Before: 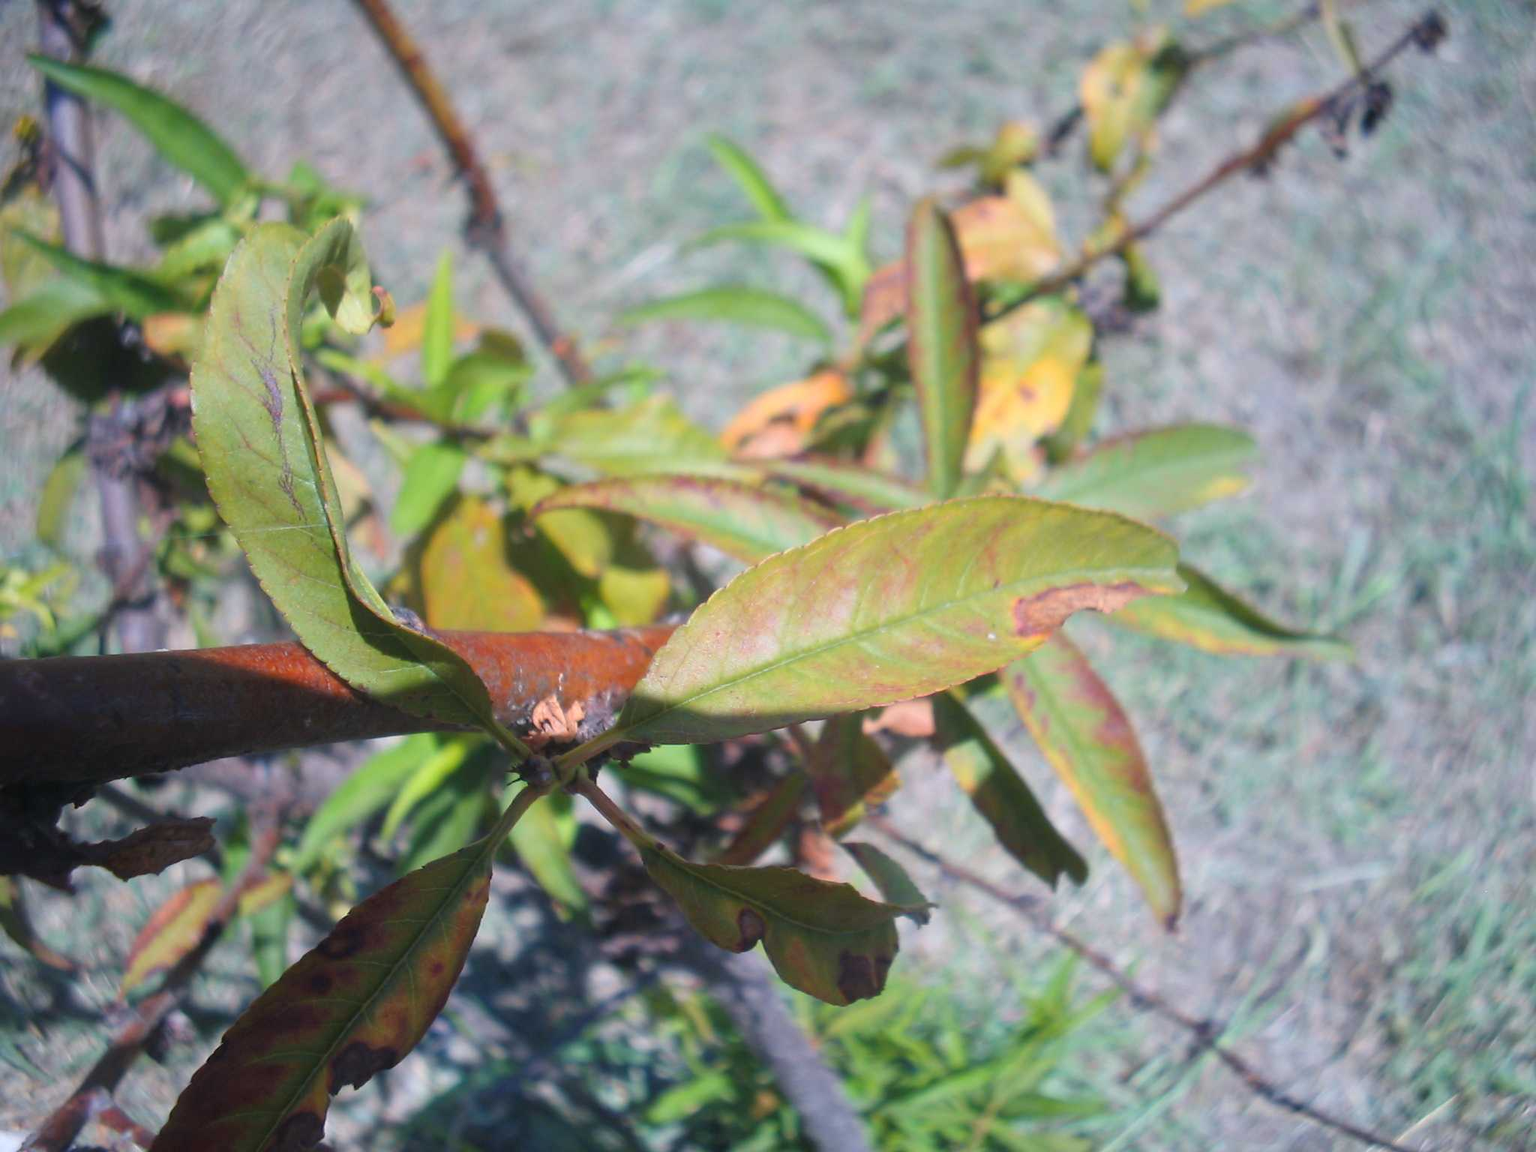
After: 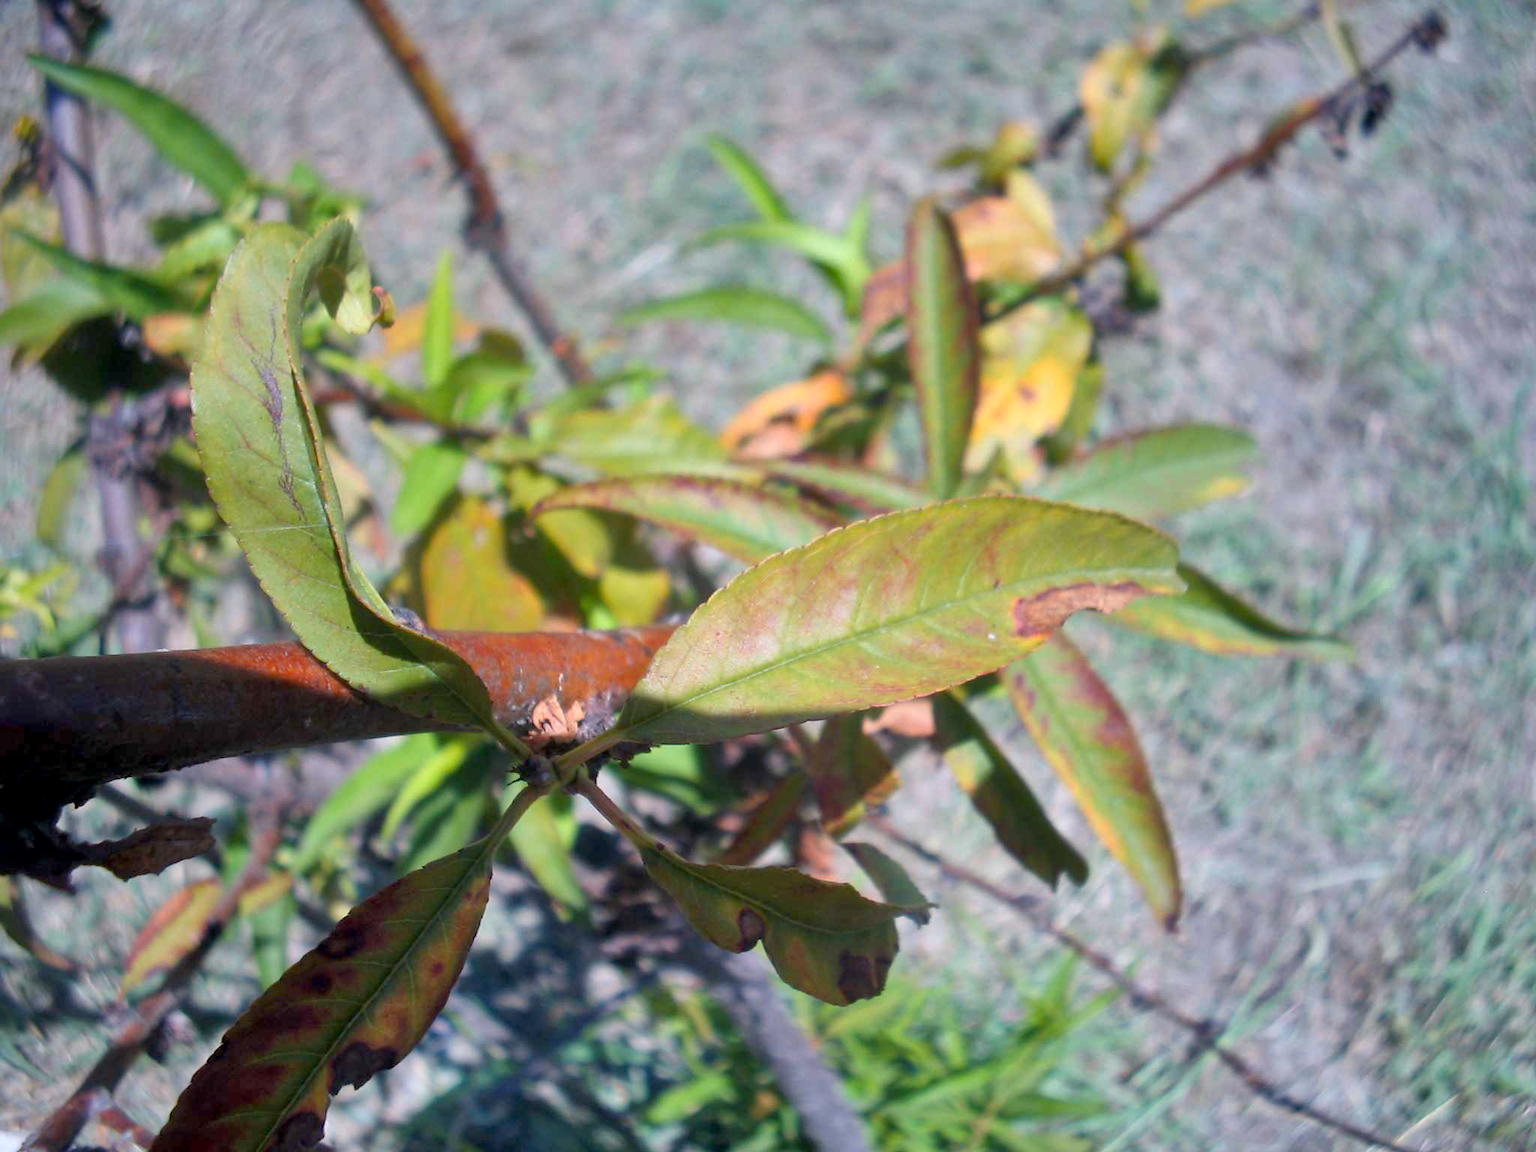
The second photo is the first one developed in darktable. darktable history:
exposure: black level correction 0.009, exposure 0.113 EV, compensate highlight preservation false
shadows and highlights: low approximation 0.01, soften with gaussian
